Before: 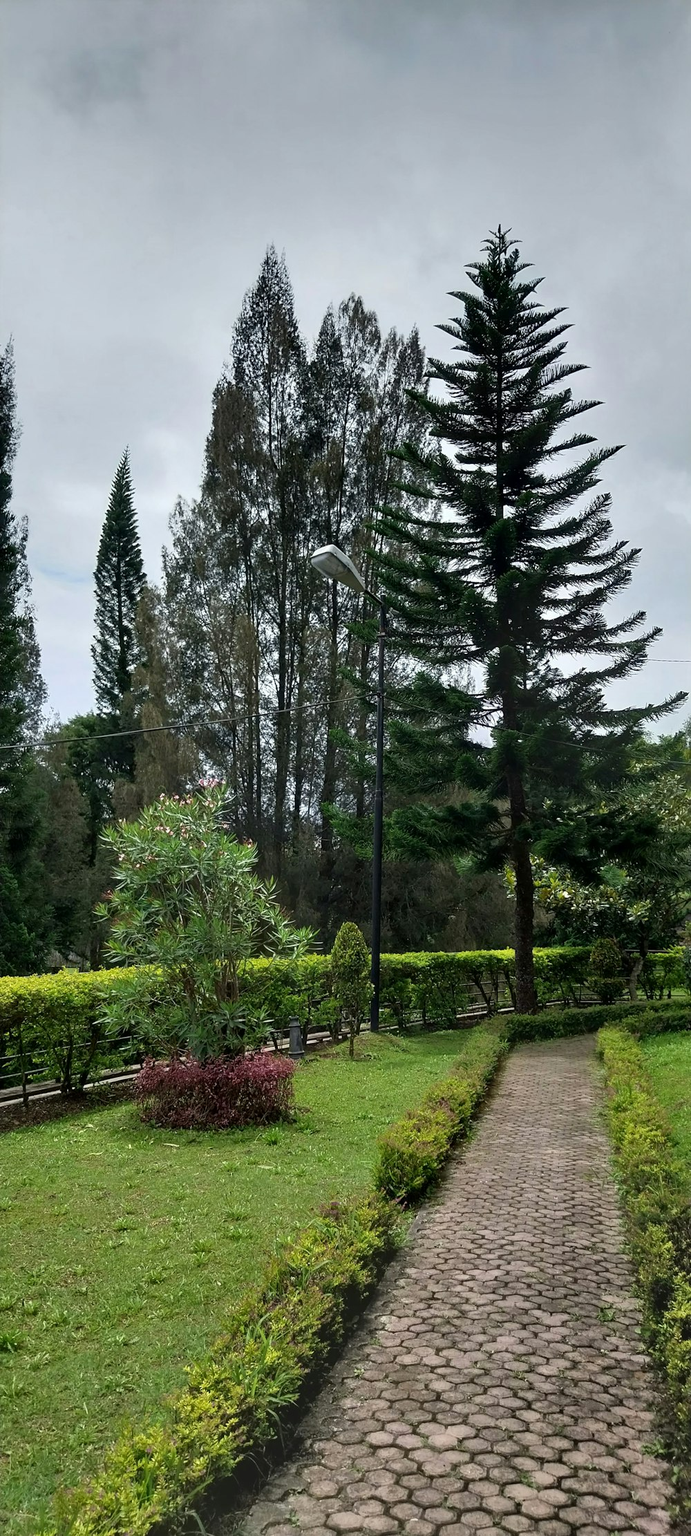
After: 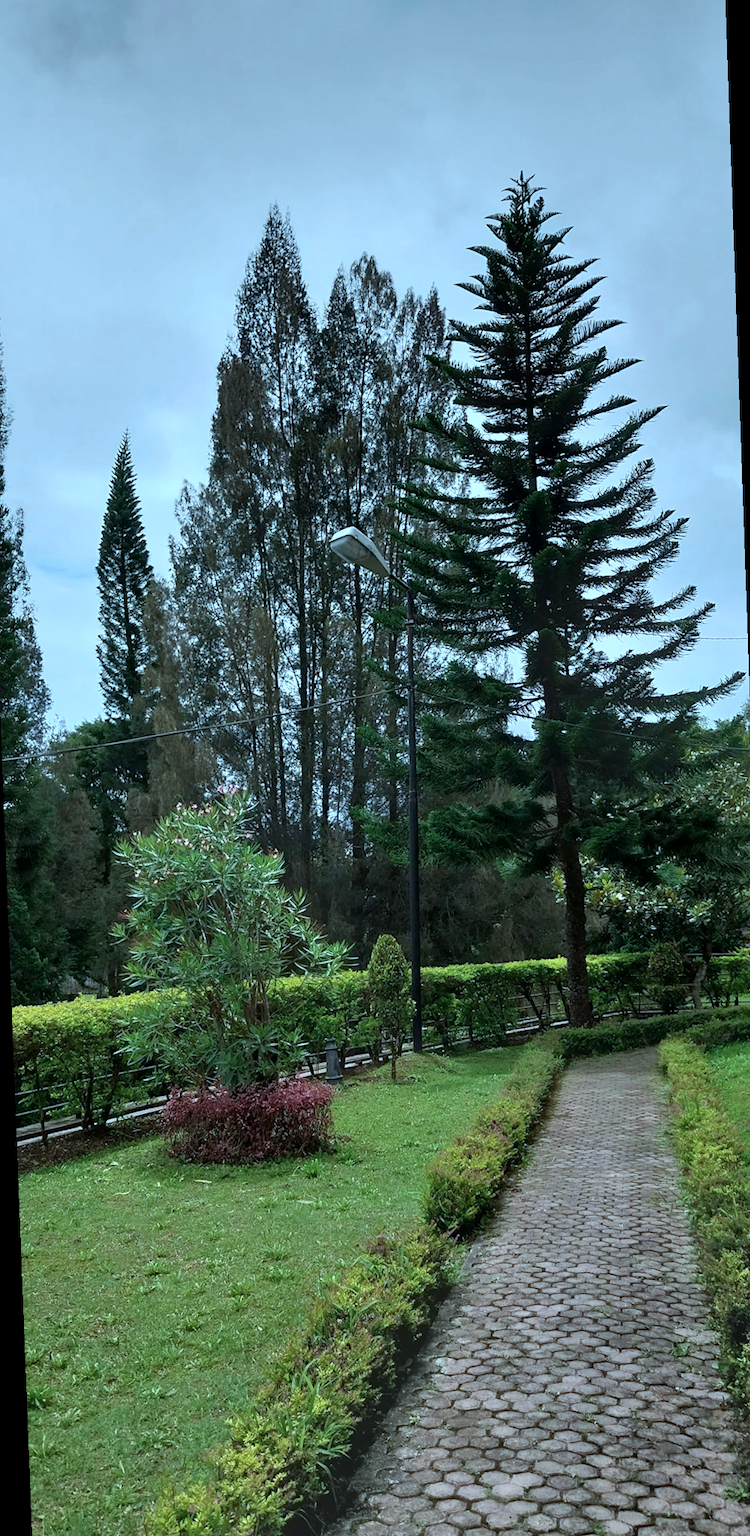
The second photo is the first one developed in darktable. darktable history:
color correction: highlights a* -9.73, highlights b* -21.22
exposure: compensate highlight preservation false
rotate and perspective: rotation -2.12°, lens shift (vertical) 0.009, lens shift (horizontal) -0.008, automatic cropping original format, crop left 0.036, crop right 0.964, crop top 0.05, crop bottom 0.959
